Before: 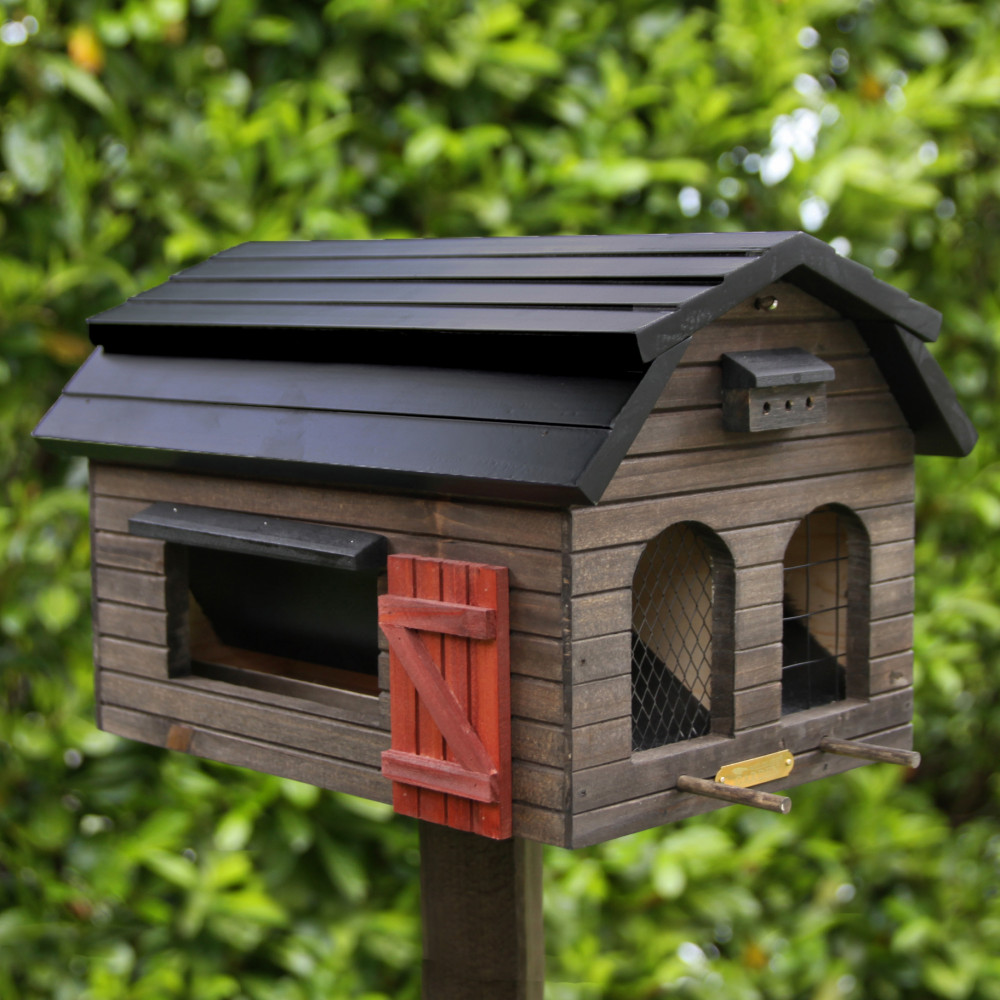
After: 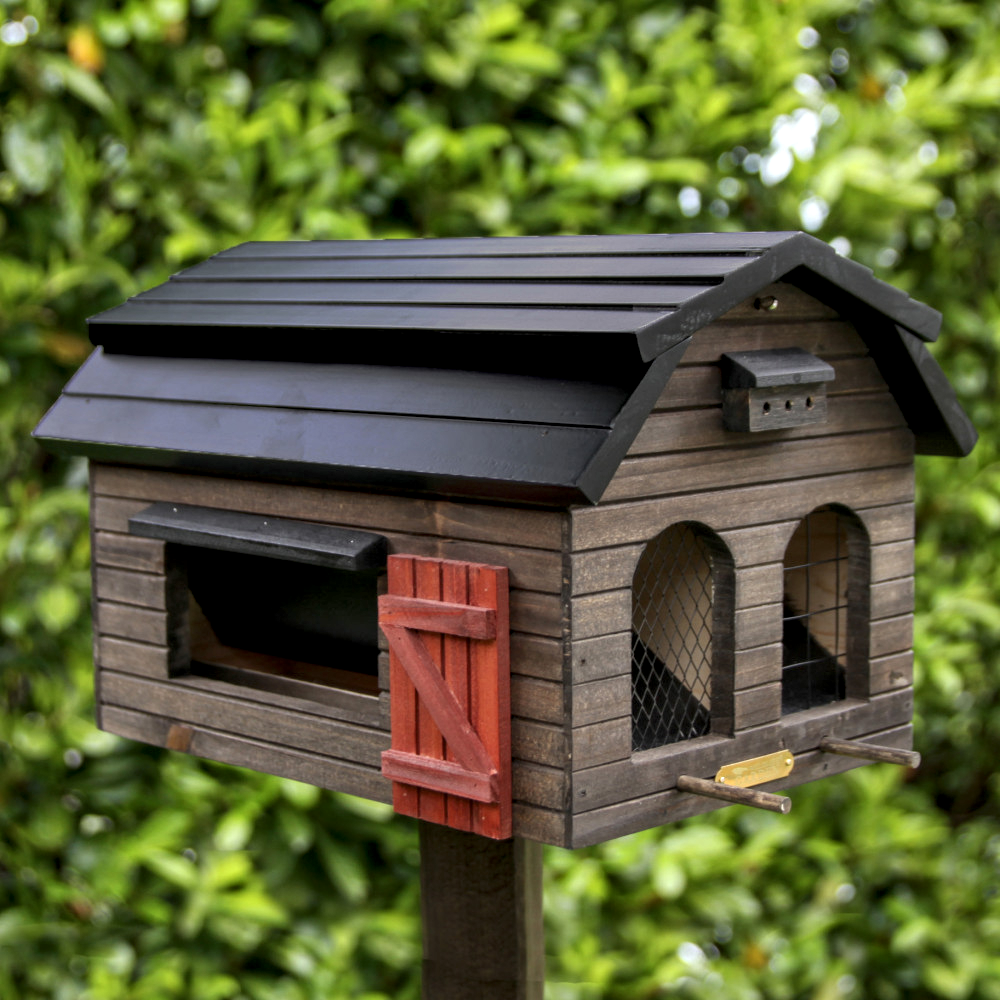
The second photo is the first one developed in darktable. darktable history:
local contrast: highlights 62%, detail 143%, midtone range 0.43
